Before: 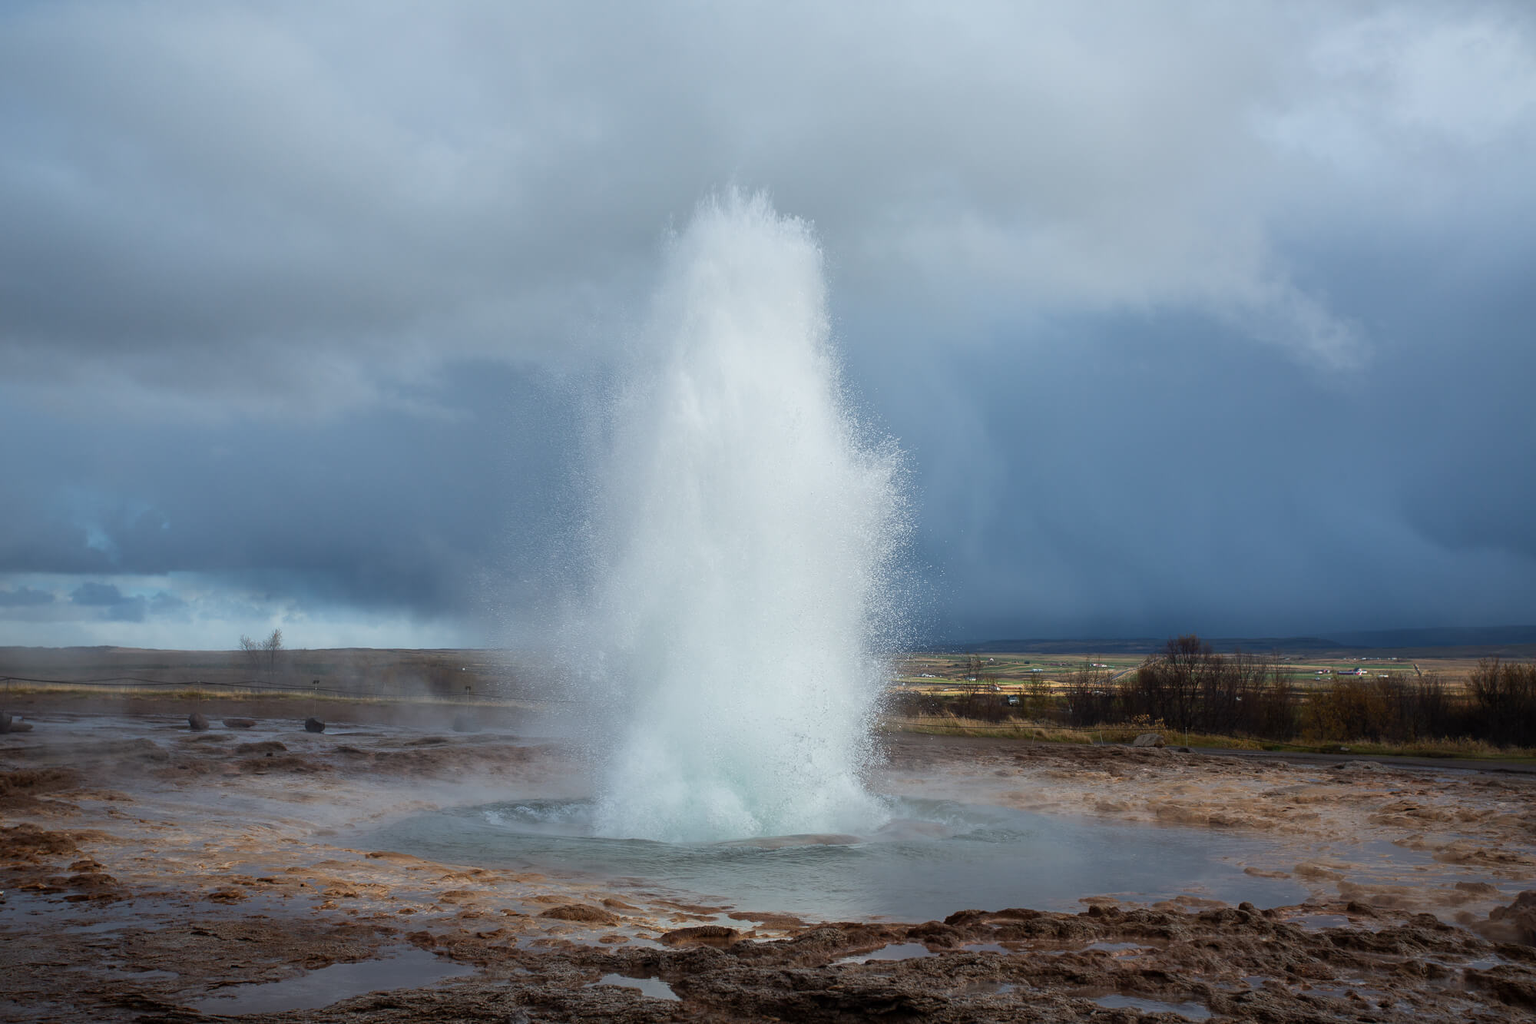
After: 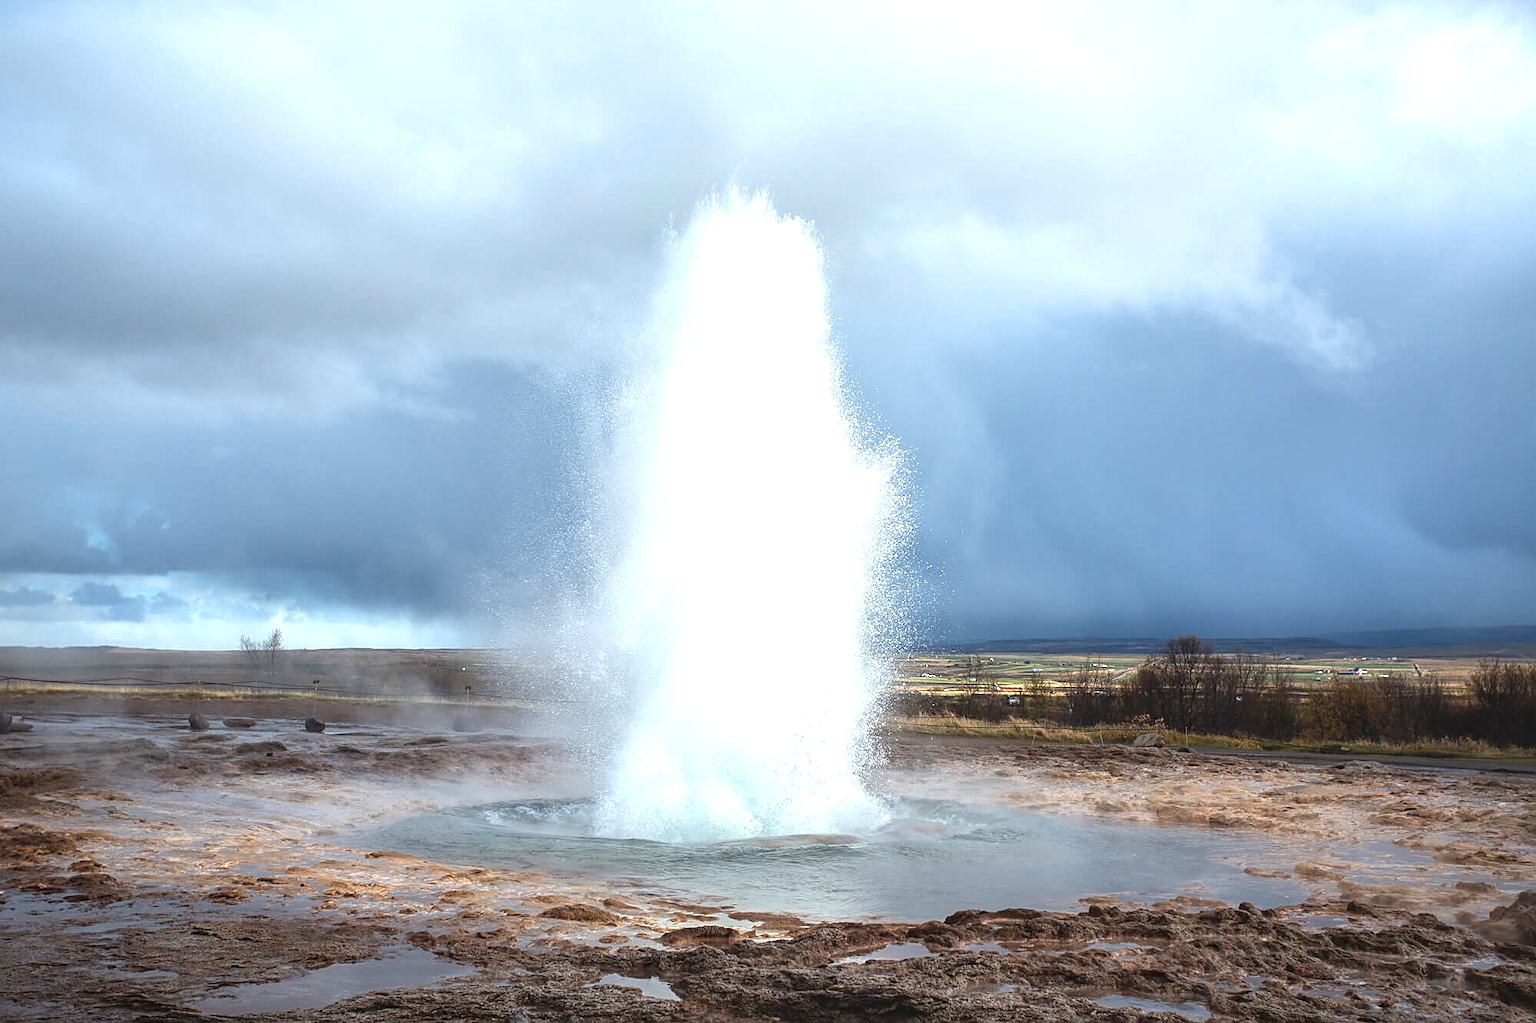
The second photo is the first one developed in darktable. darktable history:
sharpen: on, module defaults
exposure: black level correction -0.005, exposure 1.002 EV, compensate highlight preservation false
local contrast: on, module defaults
